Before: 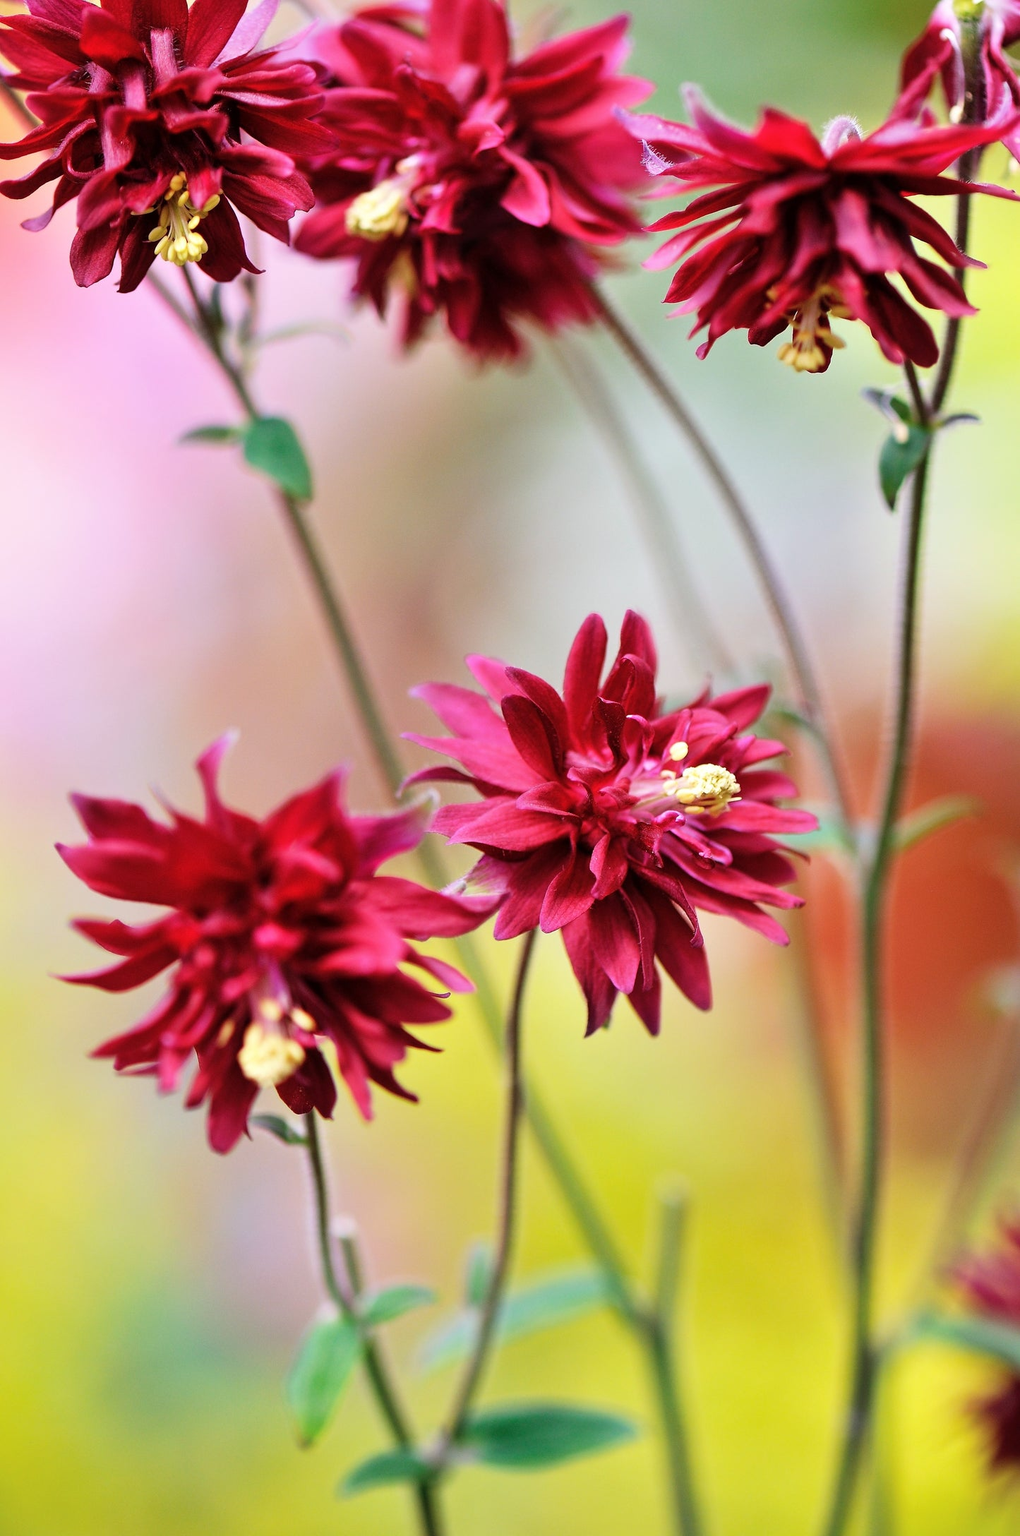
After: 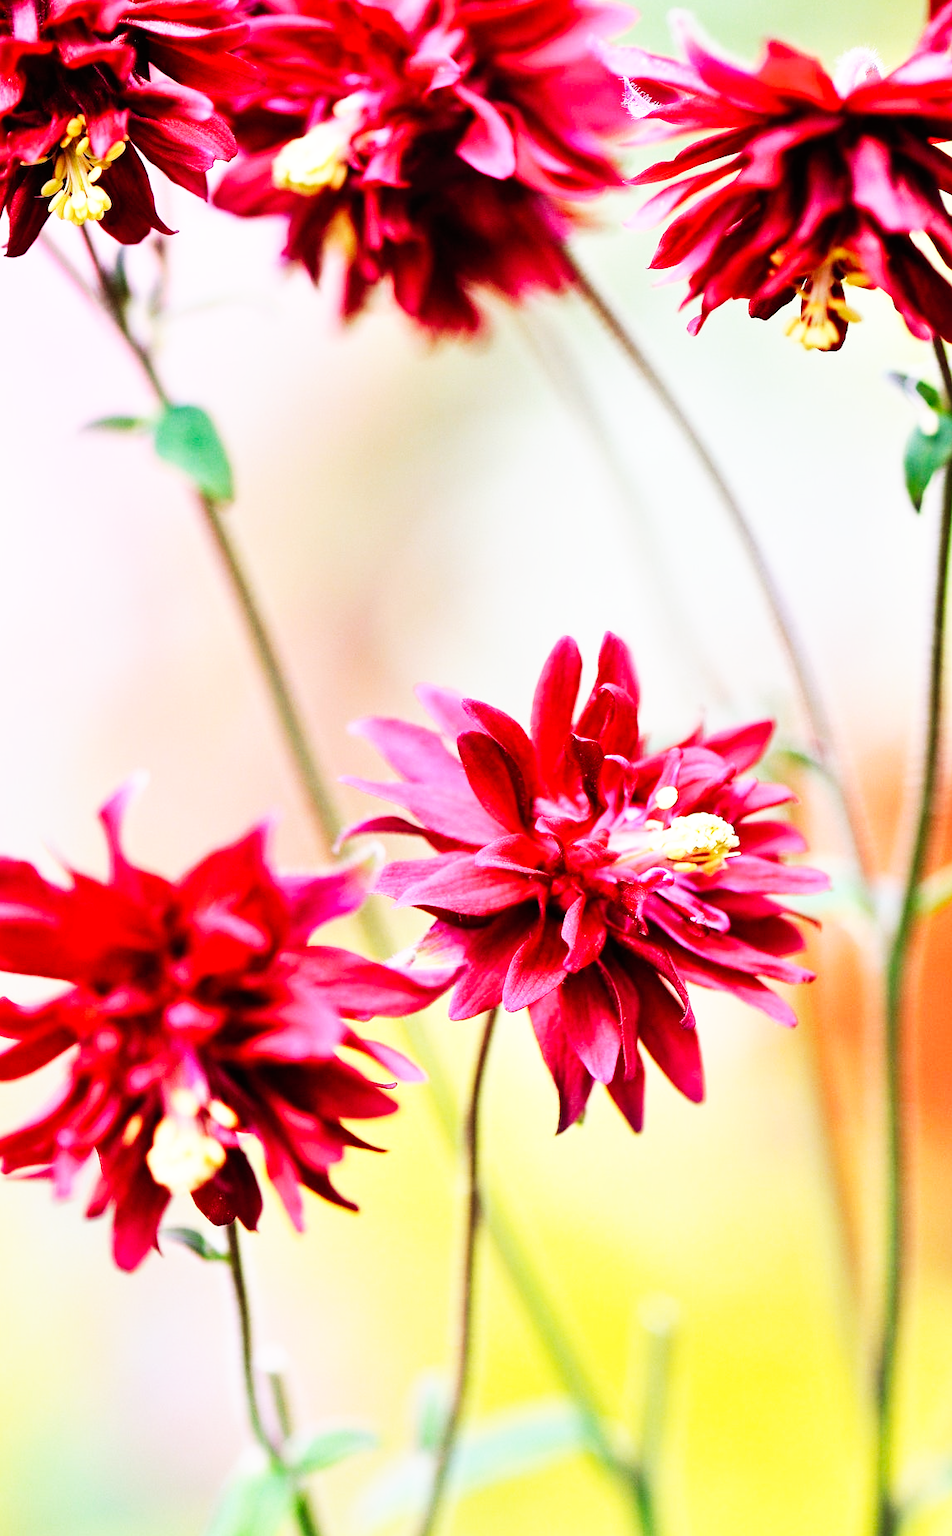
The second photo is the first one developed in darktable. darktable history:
crop: left 11.193%, top 4.899%, right 9.583%, bottom 10.285%
base curve: curves: ch0 [(0, 0) (0.007, 0.004) (0.027, 0.03) (0.046, 0.07) (0.207, 0.54) (0.442, 0.872) (0.673, 0.972) (1, 1)], preserve colors none
